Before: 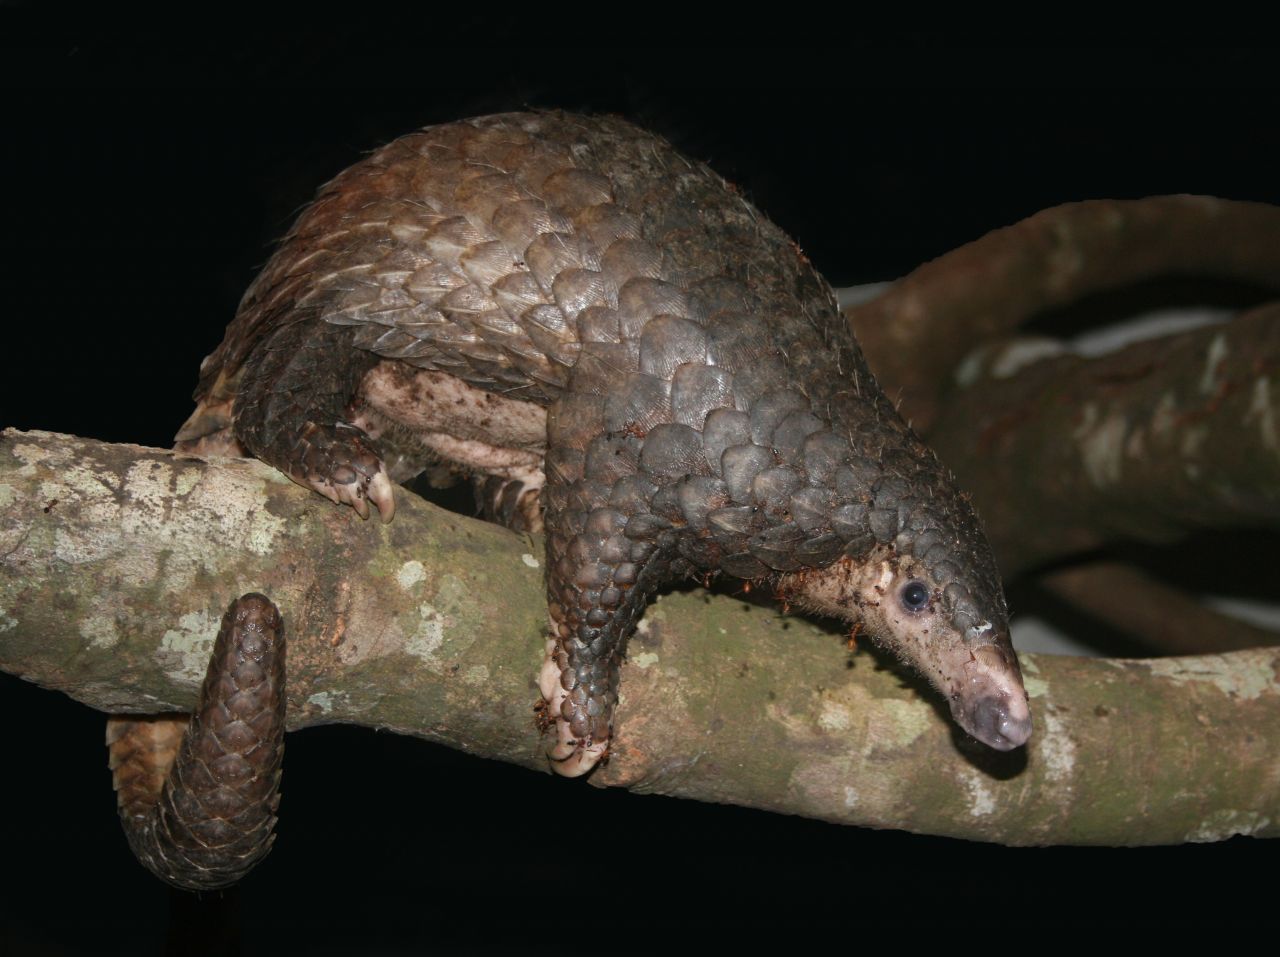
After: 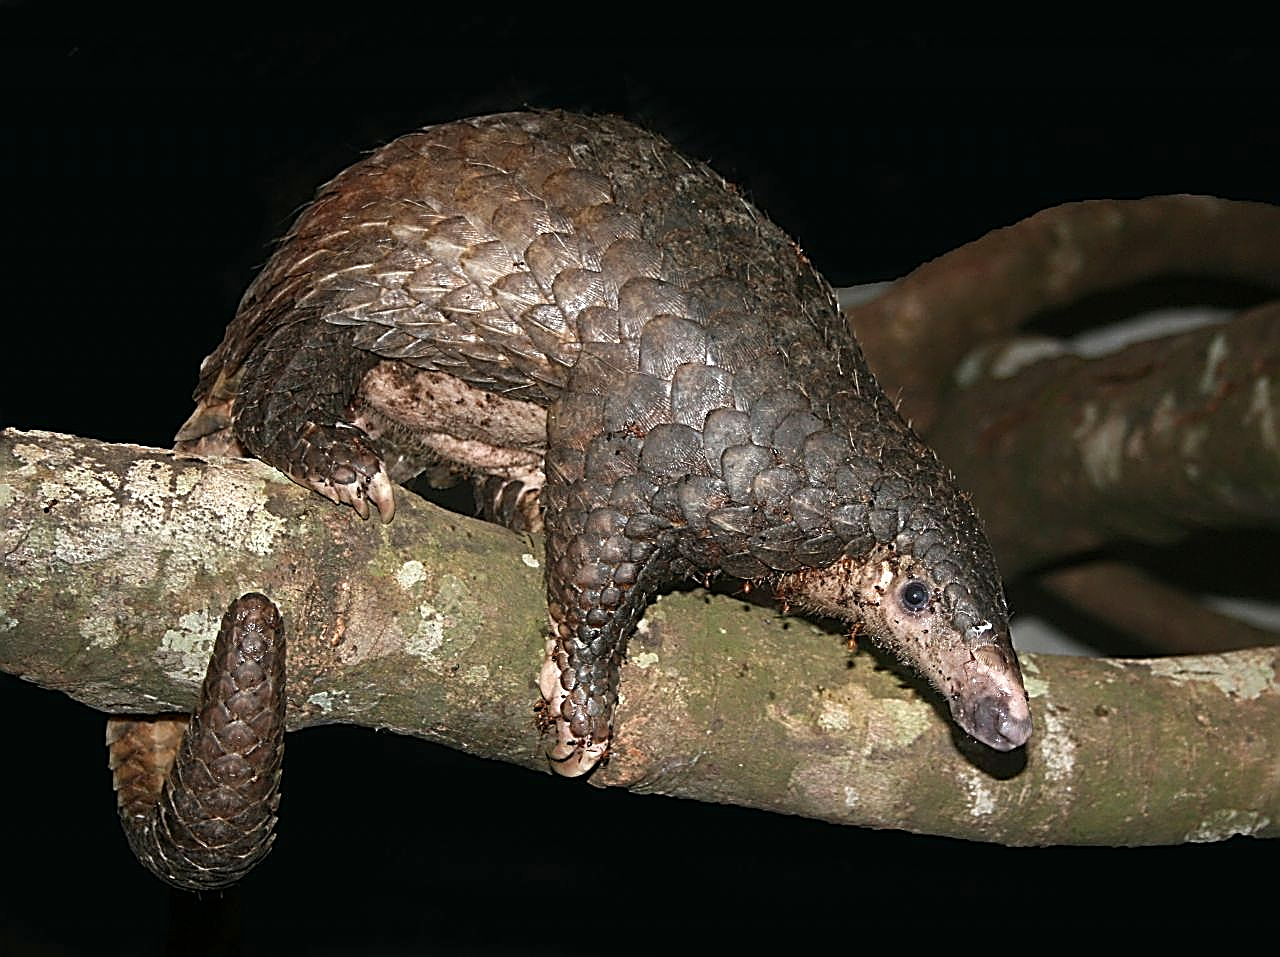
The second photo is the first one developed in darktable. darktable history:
sharpen: amount 1.872
exposure: black level correction 0.001, exposure 0.5 EV, compensate highlight preservation false
base curve: curves: ch0 [(0, 0) (0.303, 0.277) (1, 1)]
